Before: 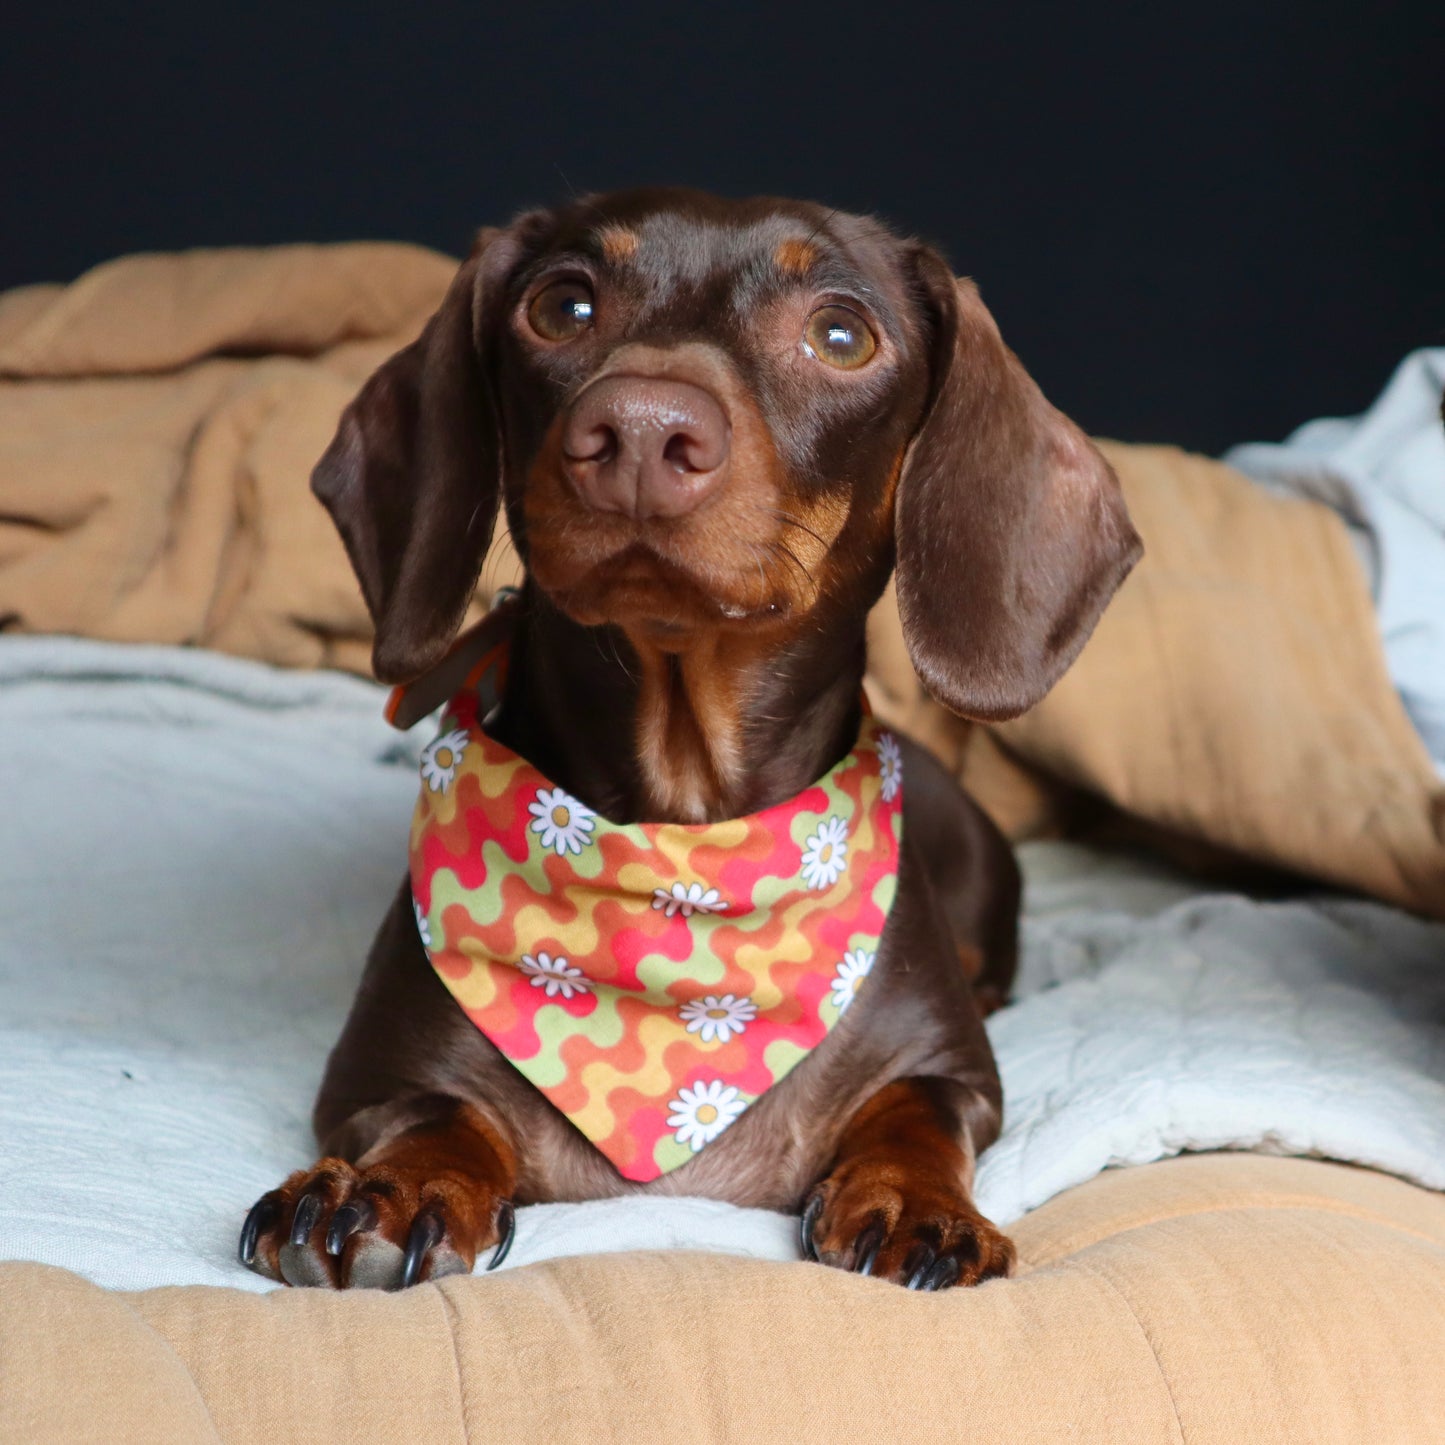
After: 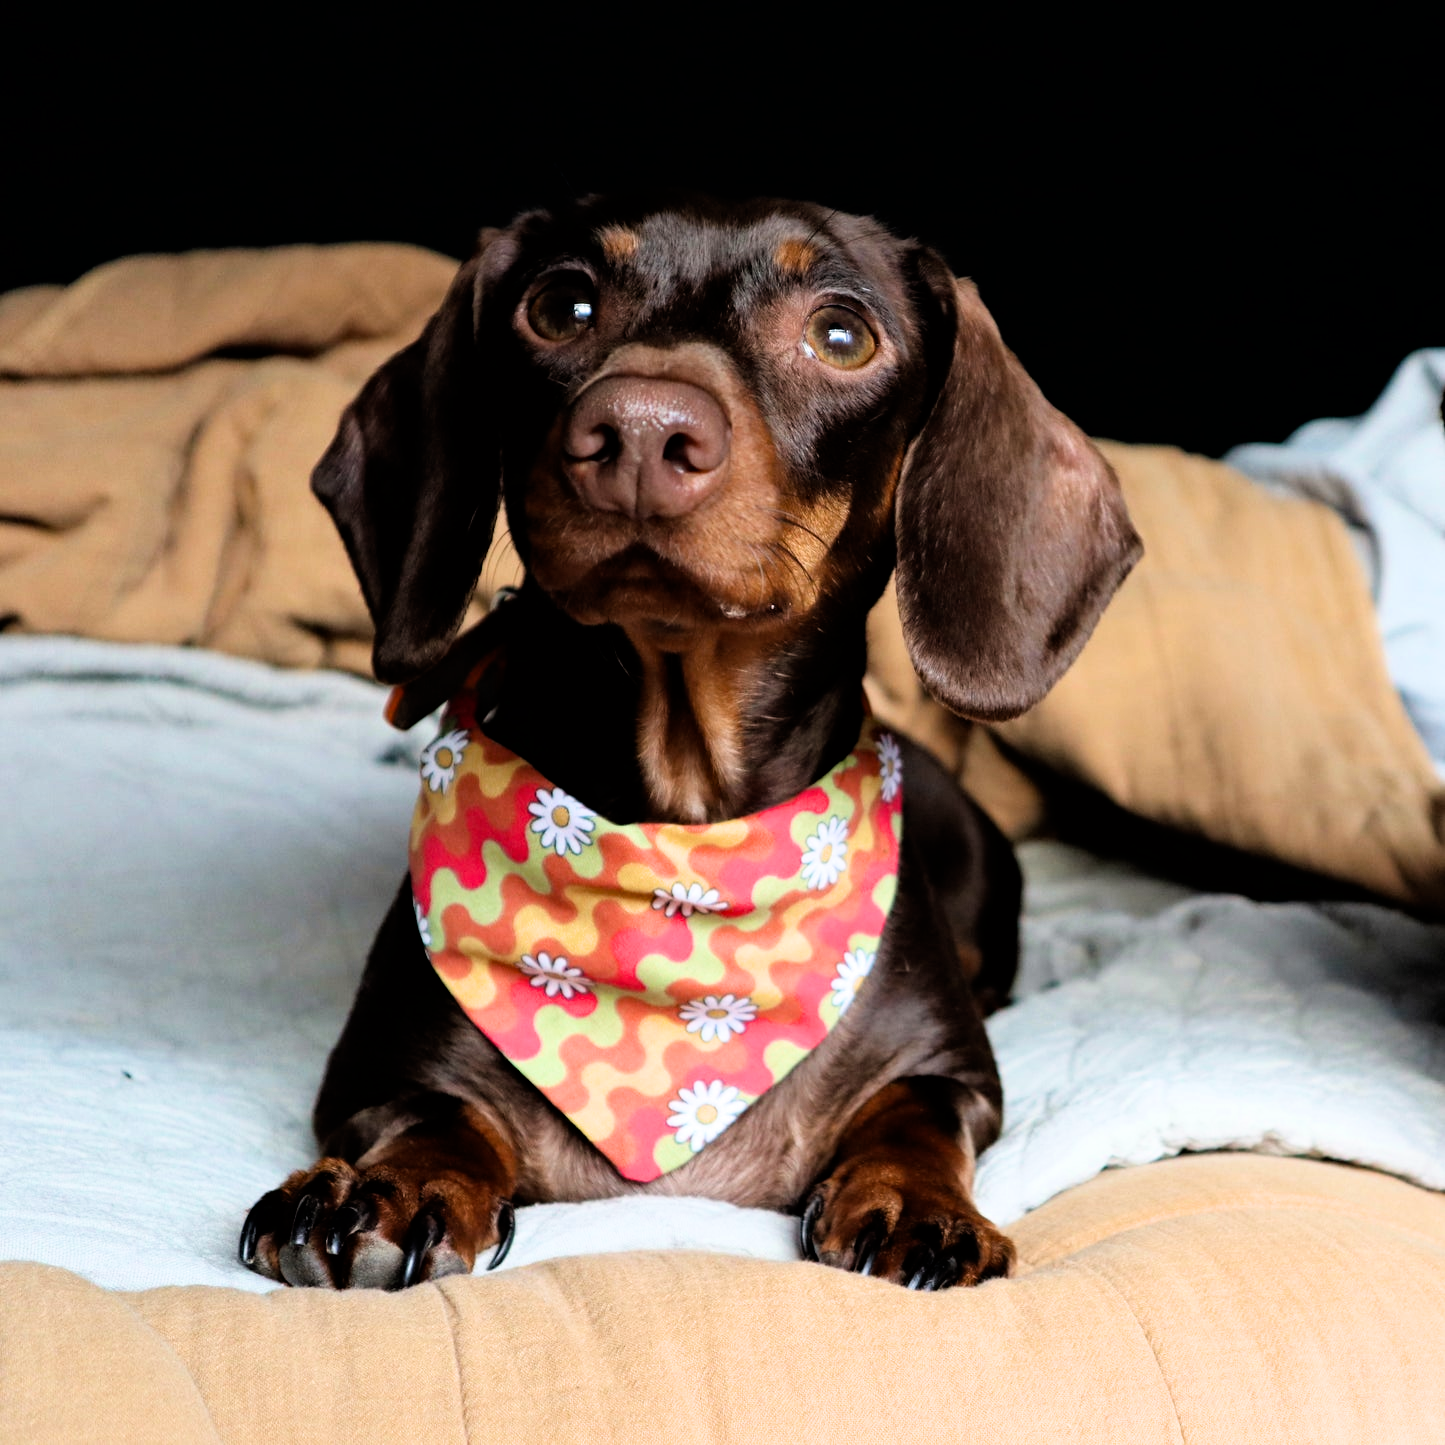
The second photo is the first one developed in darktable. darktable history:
haze removal: compatibility mode true, adaptive false
filmic rgb: black relative exposure -4.92 EV, white relative exposure 2.84 EV, hardness 3.72
tone equalizer: -8 EV -0.389 EV, -7 EV -0.415 EV, -6 EV -0.369 EV, -5 EV -0.191 EV, -3 EV 0.247 EV, -2 EV 0.343 EV, -1 EV 0.371 EV, +0 EV 0.422 EV, edges refinement/feathering 500, mask exposure compensation -1.57 EV, preserve details no
